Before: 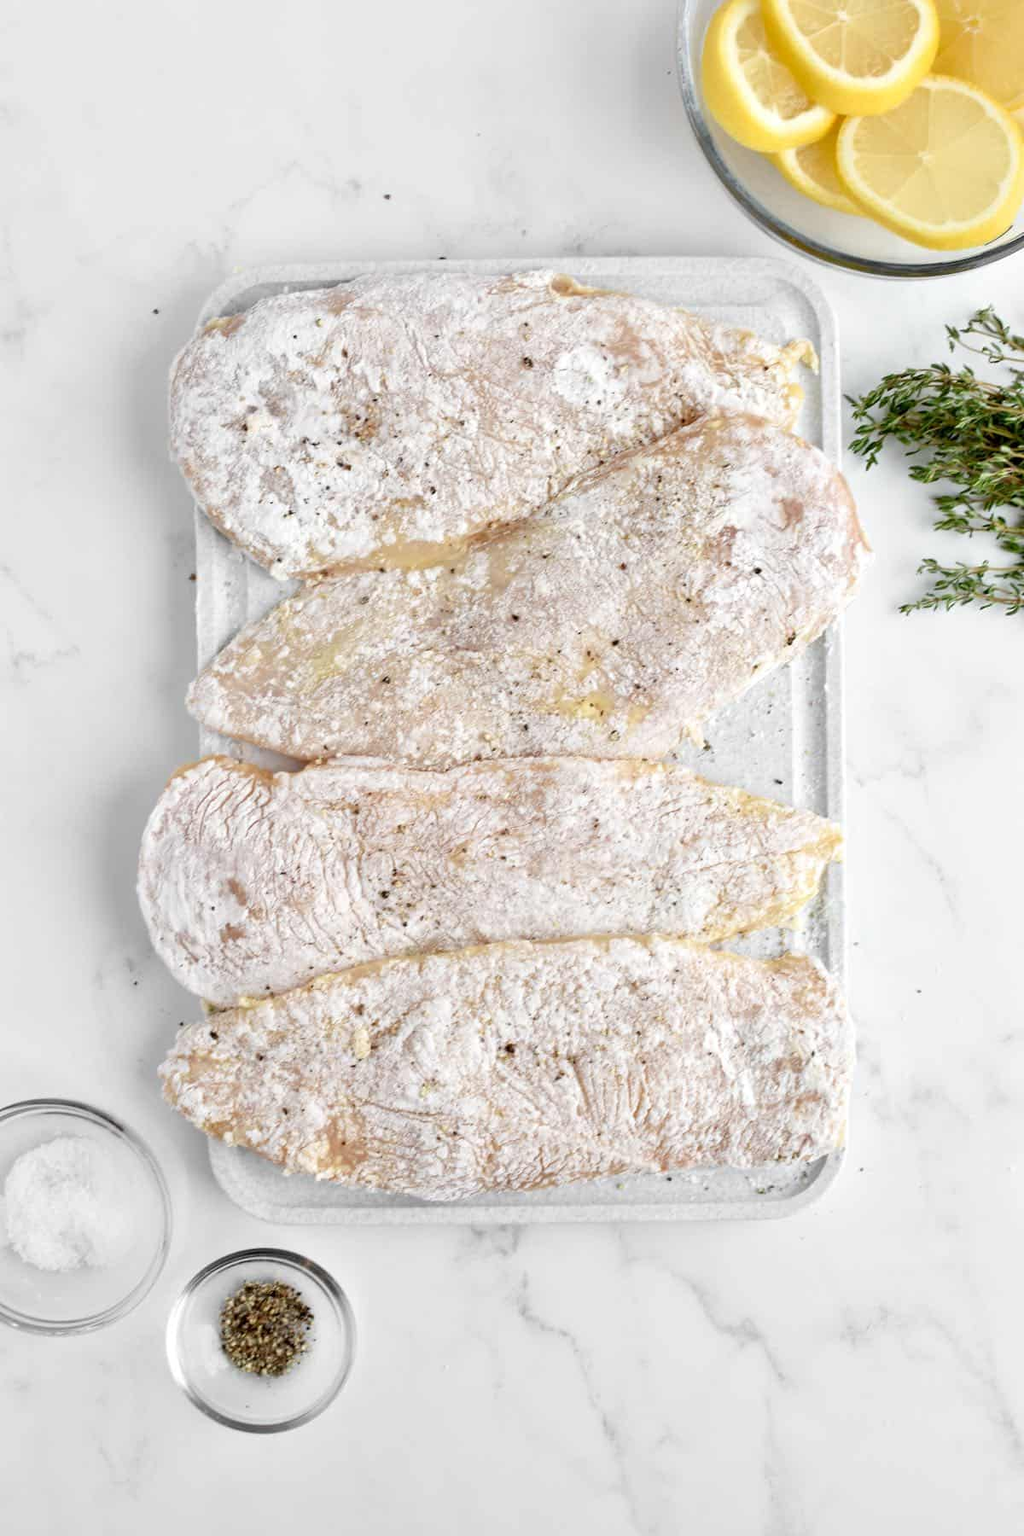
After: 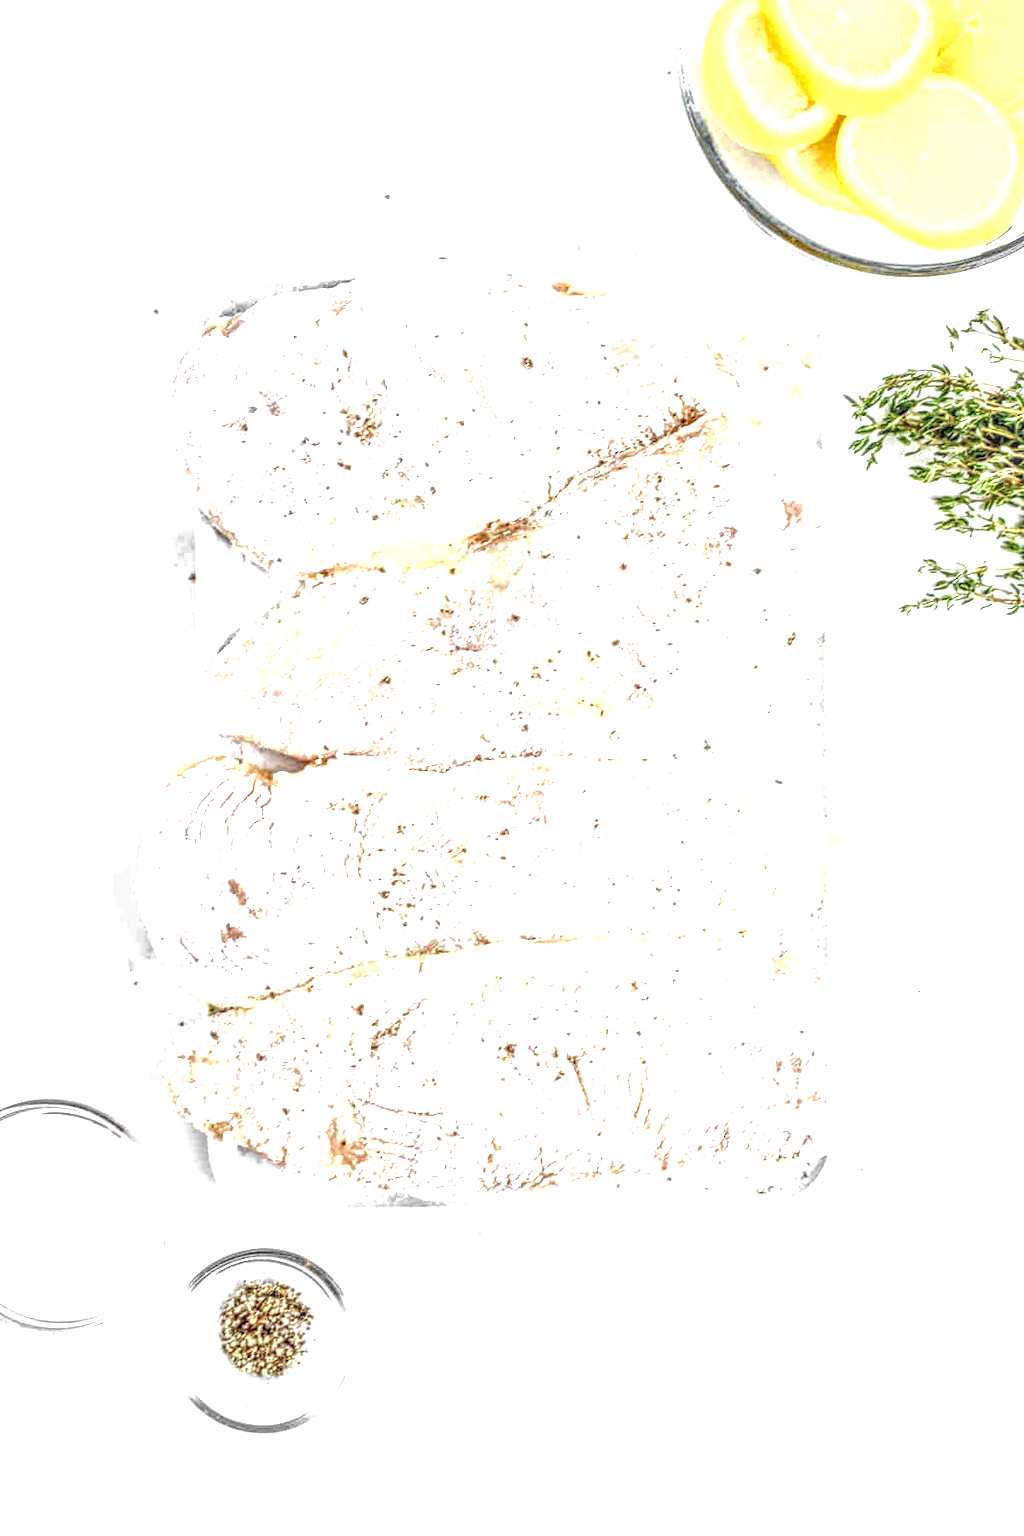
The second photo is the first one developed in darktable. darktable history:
exposure: black level correction 0, exposure 1.2 EV, compensate exposure bias true, compensate highlight preservation false
local contrast: highlights 0%, shadows 0%, detail 300%, midtone range 0.3
